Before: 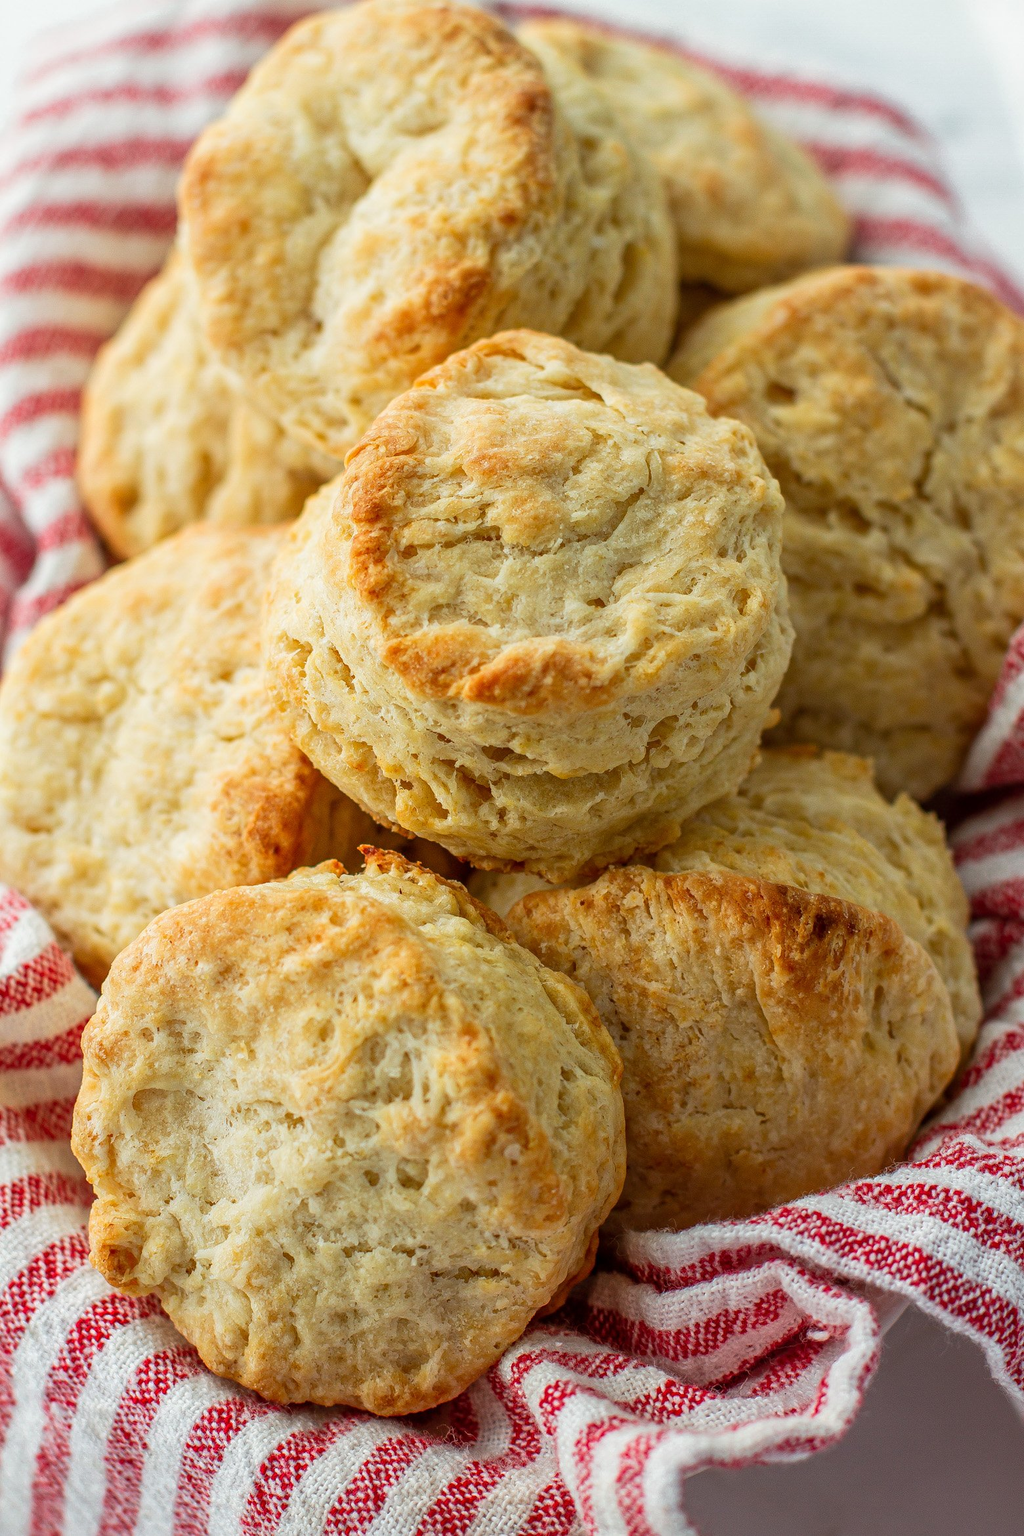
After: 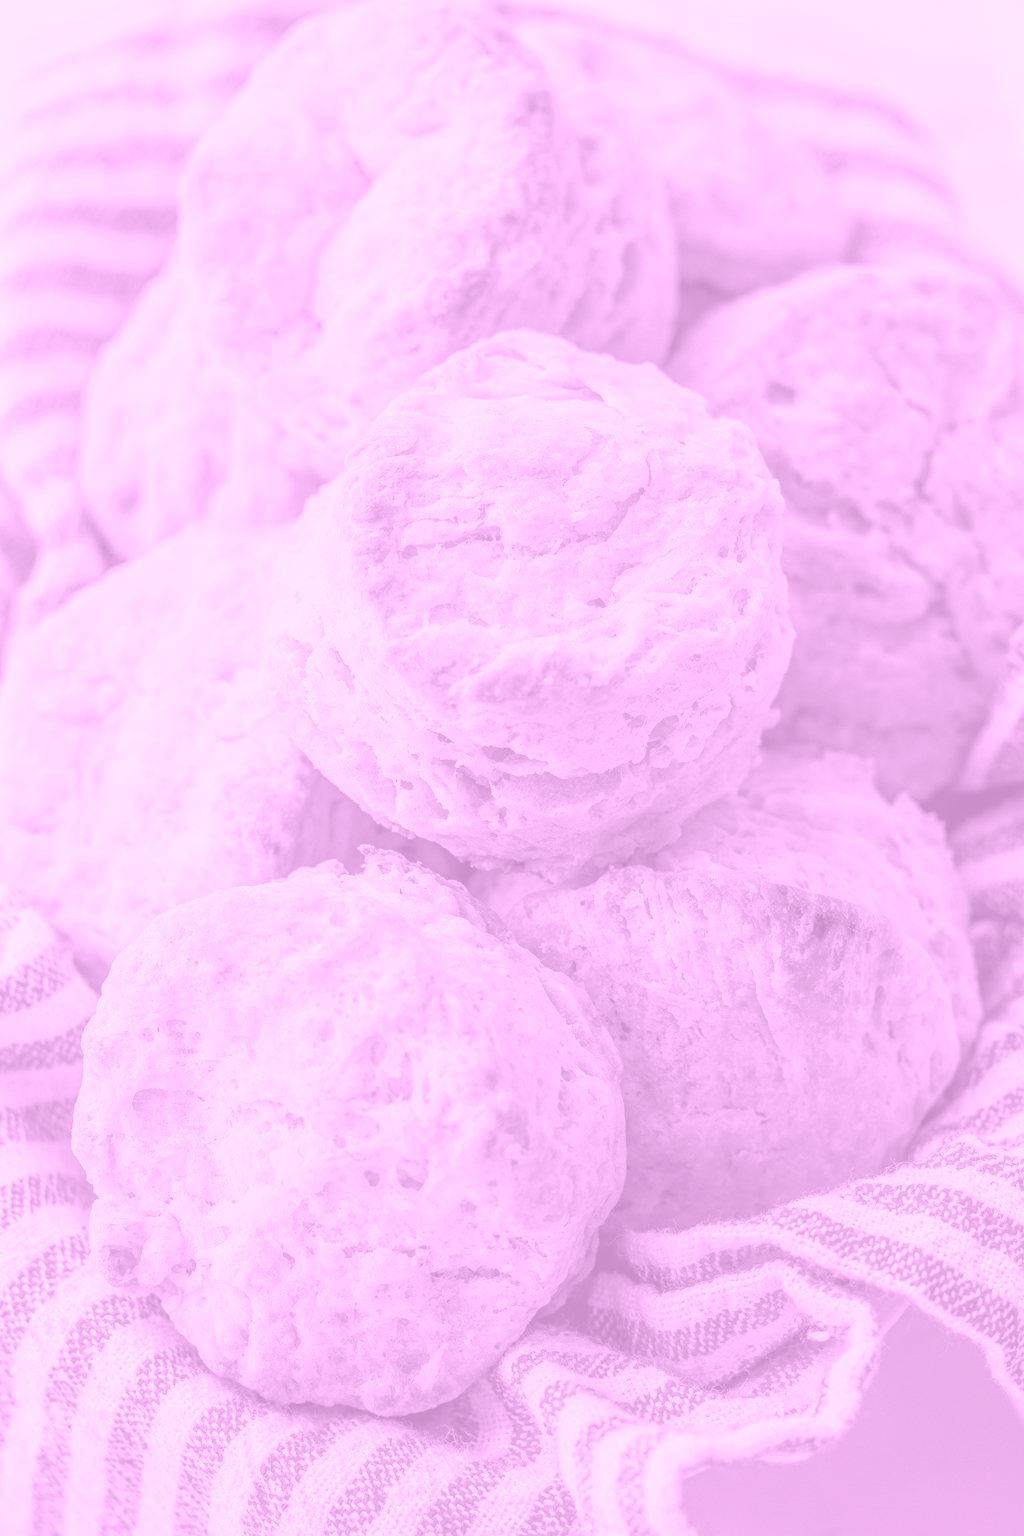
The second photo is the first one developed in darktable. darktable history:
color balance: contrast -0.5%
colorize: hue 331.2°, saturation 69%, source mix 30.28%, lightness 69.02%, version 1
exposure: exposure 0.2 EV, compensate highlight preservation false
local contrast: on, module defaults
white balance: red 1.009, blue 1.027
